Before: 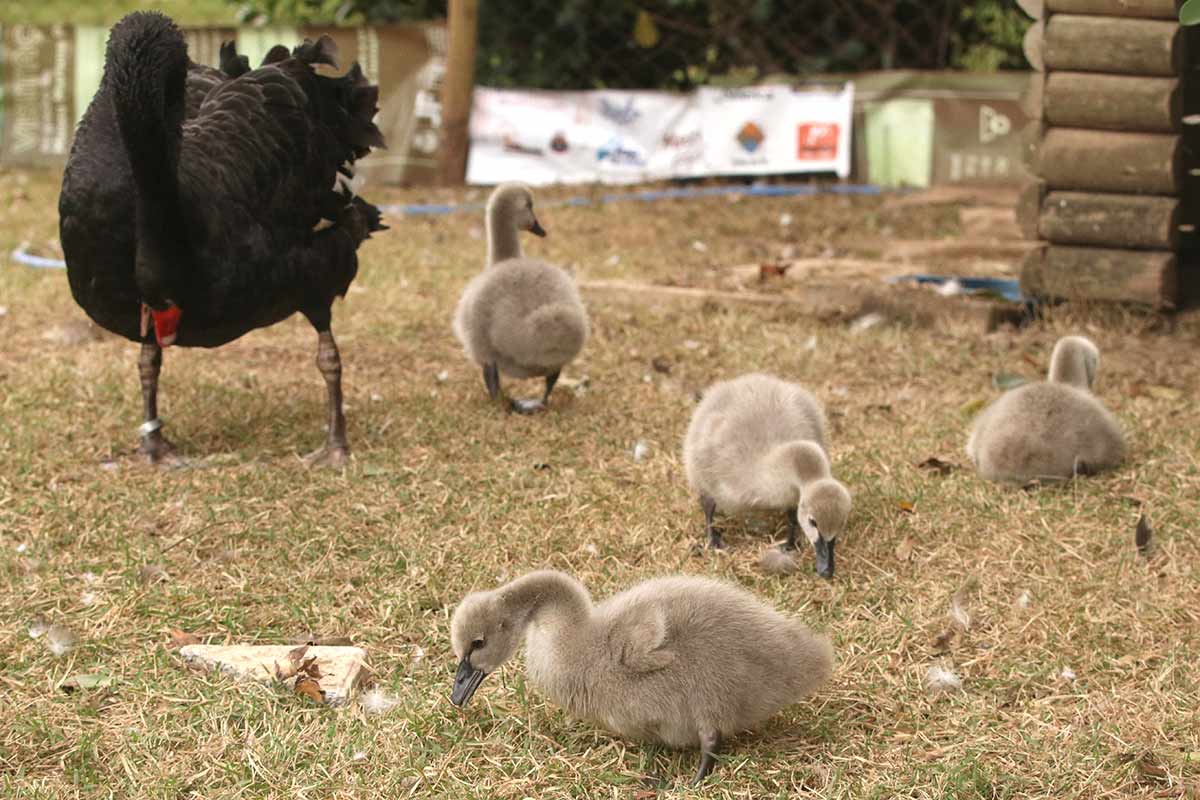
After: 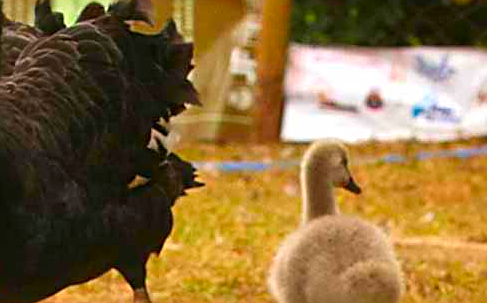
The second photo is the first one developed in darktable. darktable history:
sharpen: radius 2.543, amount 0.636
crop: left 15.452%, top 5.459%, right 43.956%, bottom 56.62%
color correction: saturation 2.15
